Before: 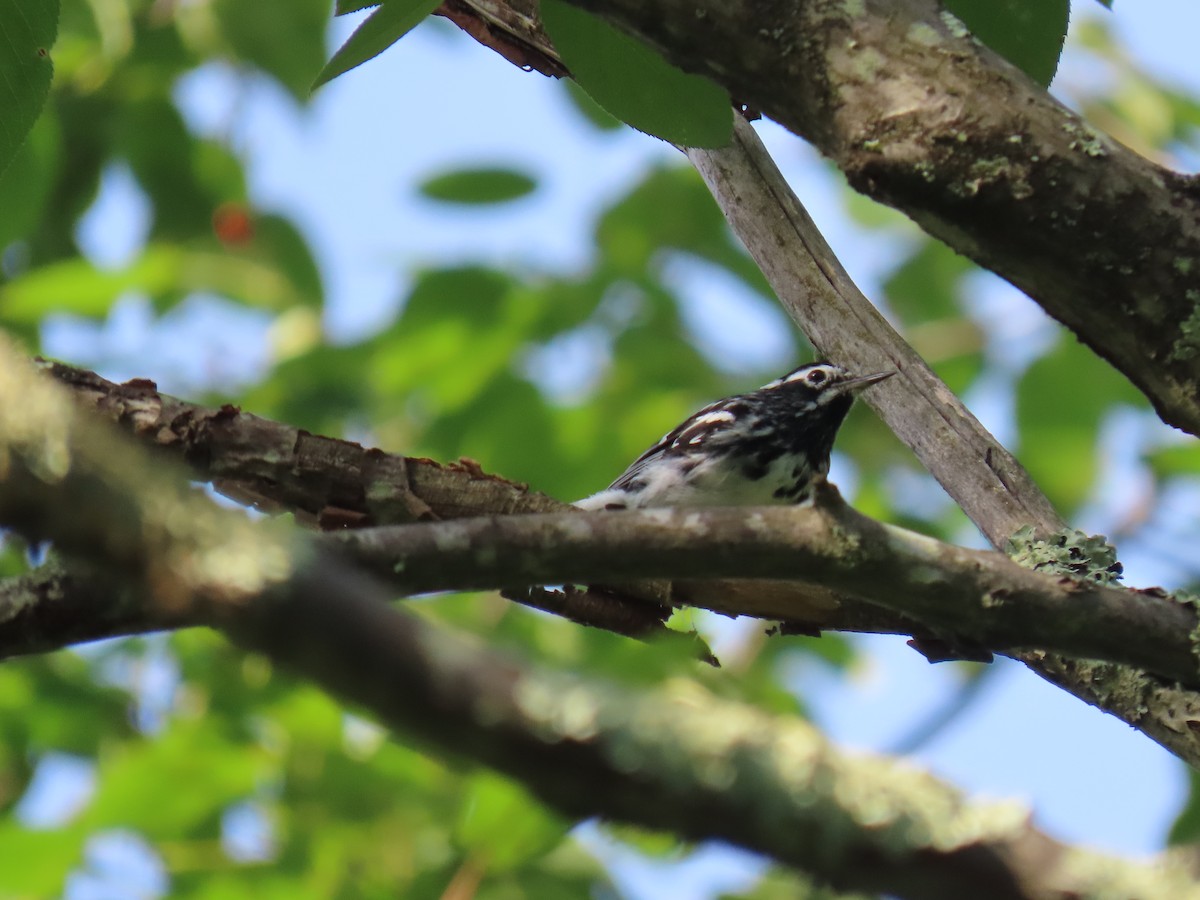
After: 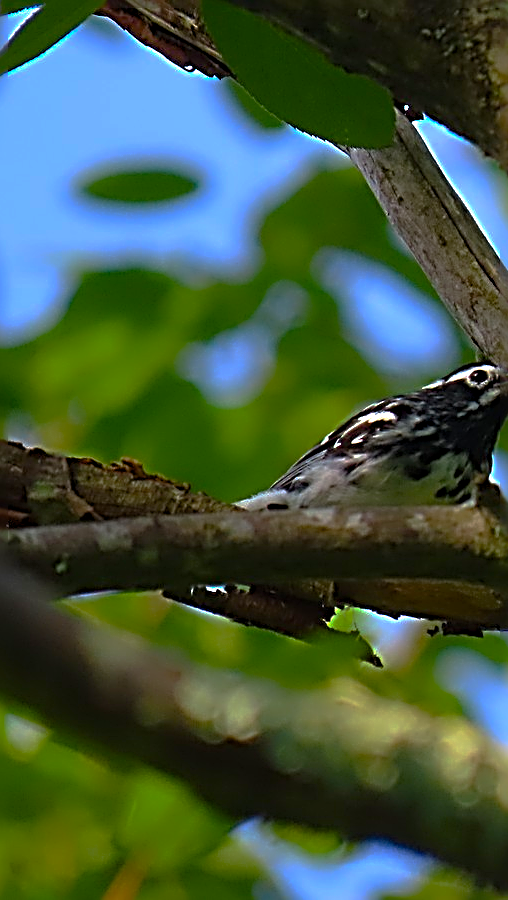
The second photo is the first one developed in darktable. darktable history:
sharpen: radius 3.199, amount 1.731
contrast brightness saturation: saturation 0.131
crop: left 28.207%, right 29.377%
color balance rgb: perceptual saturation grading › global saturation 39.708%, perceptual saturation grading › highlights -24.994%, perceptual saturation grading › mid-tones 34.69%, perceptual saturation grading › shadows 35.822%
base curve: curves: ch0 [(0, 0) (0.826, 0.587) (1, 1)], preserve colors none
